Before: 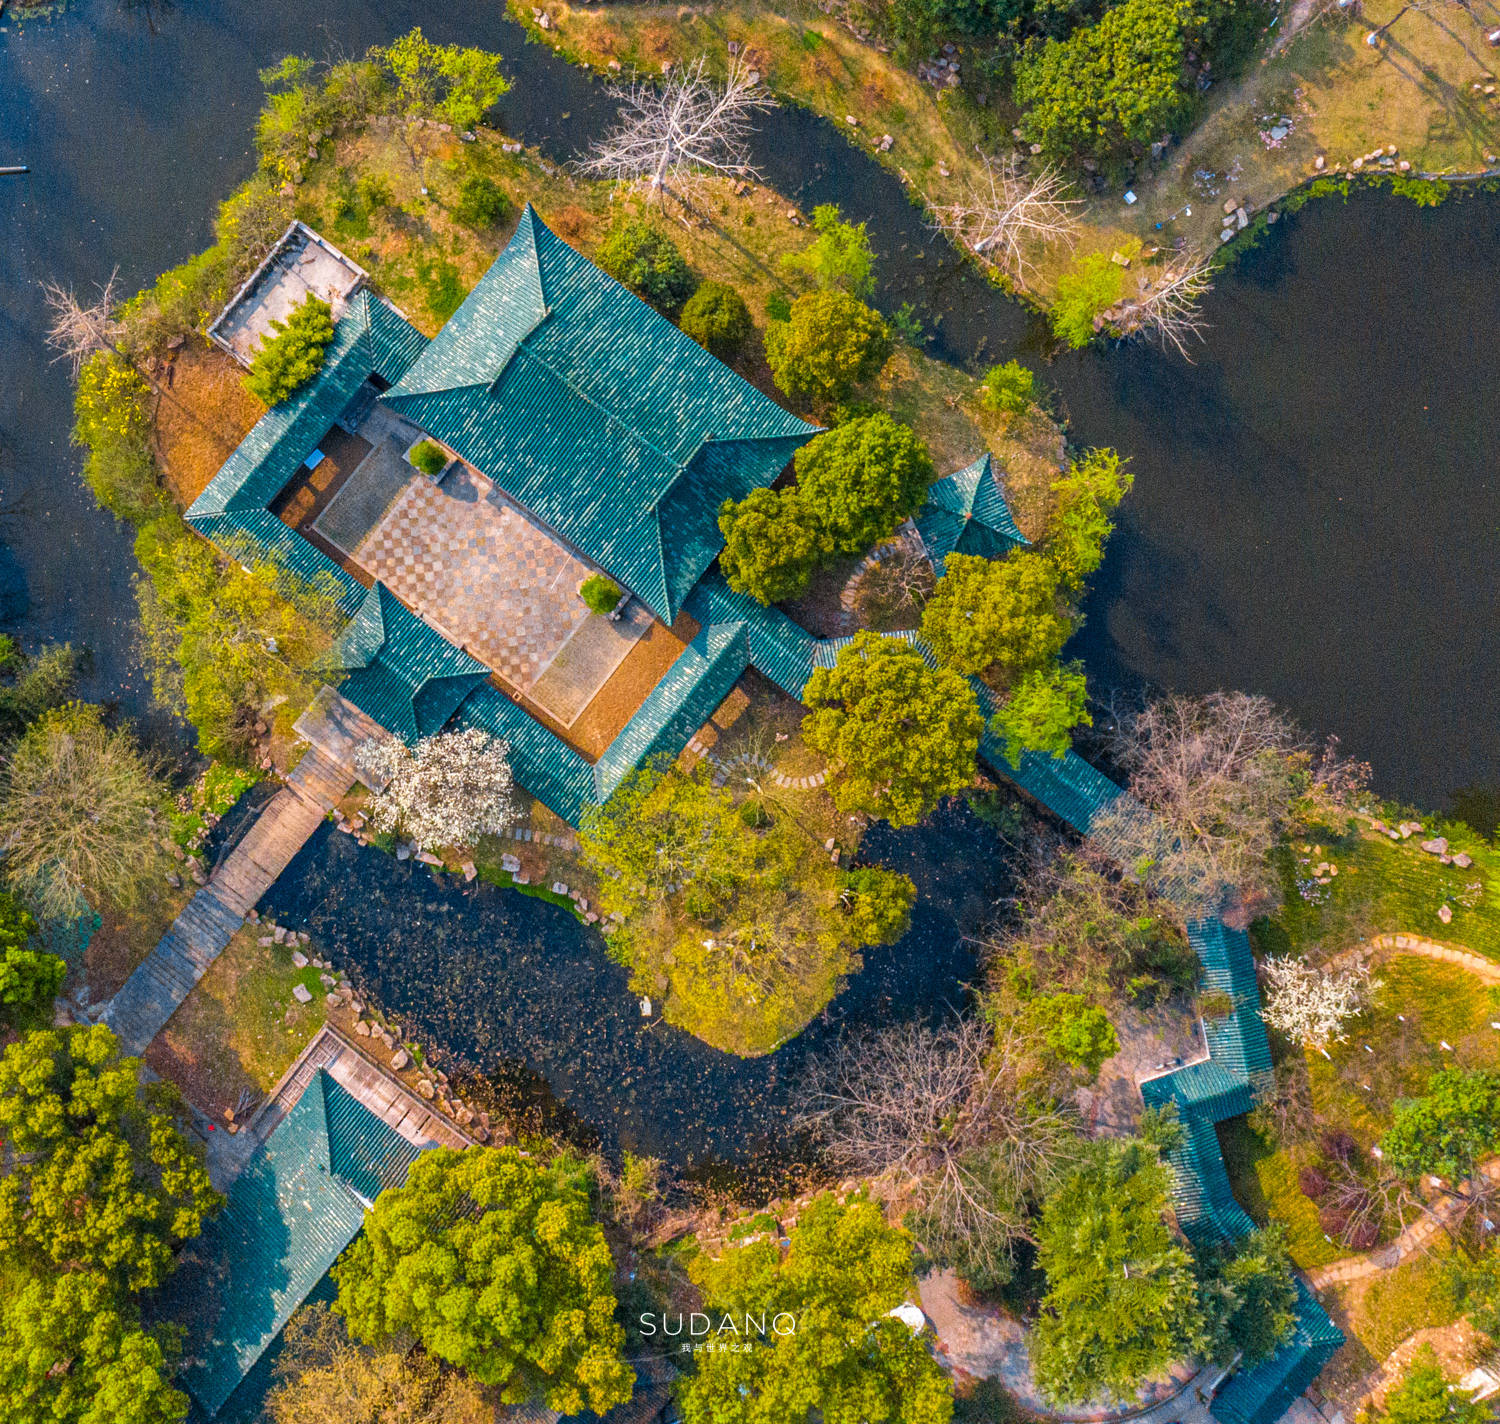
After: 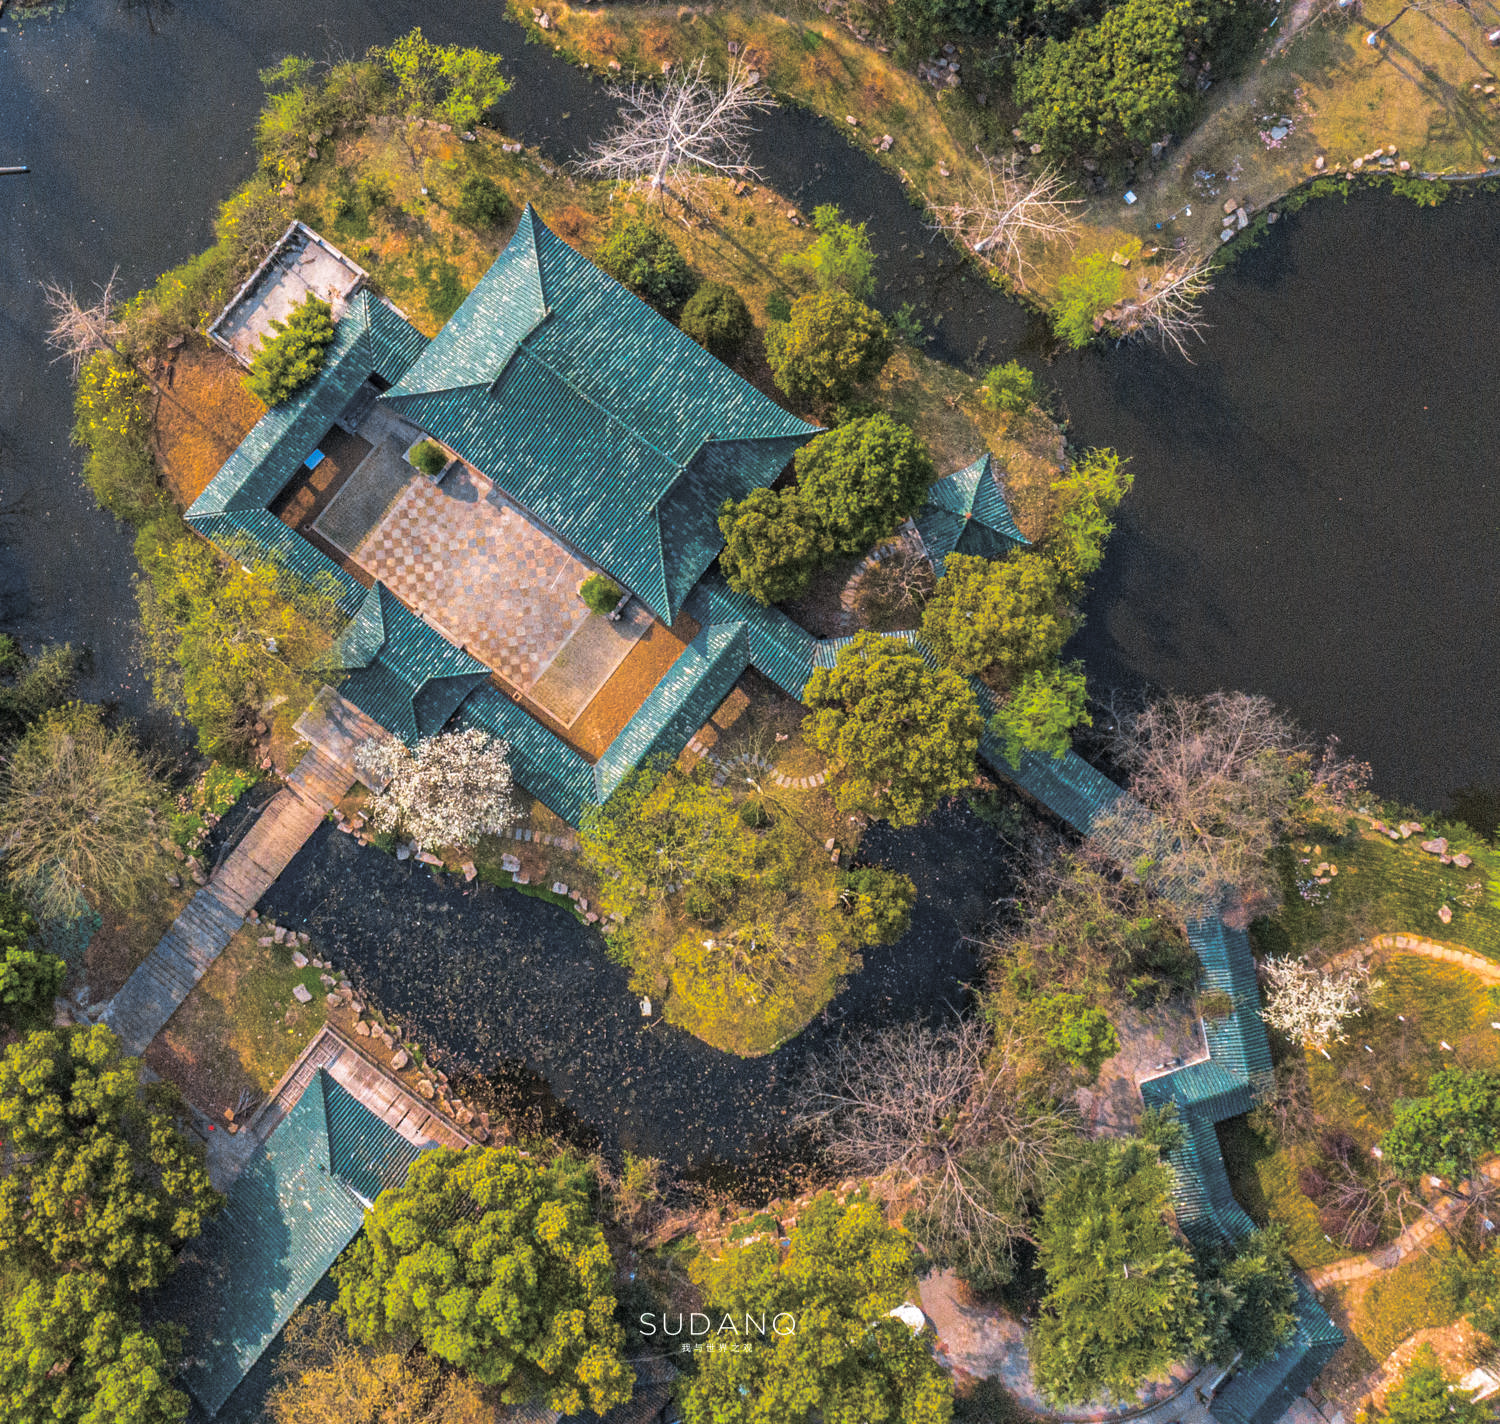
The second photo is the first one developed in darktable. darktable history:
tone equalizer: on, module defaults
split-toning: shadows › hue 36°, shadows › saturation 0.05, highlights › hue 10.8°, highlights › saturation 0.15, compress 40%
